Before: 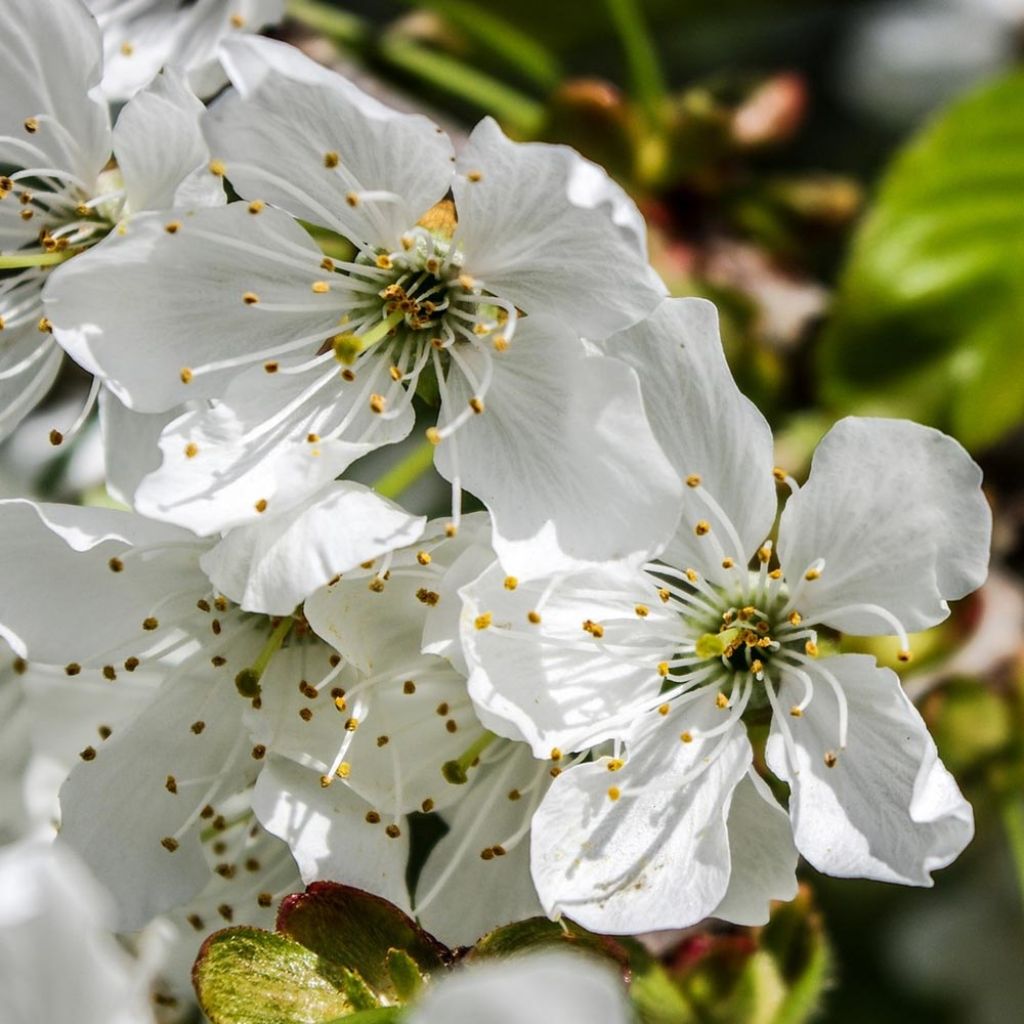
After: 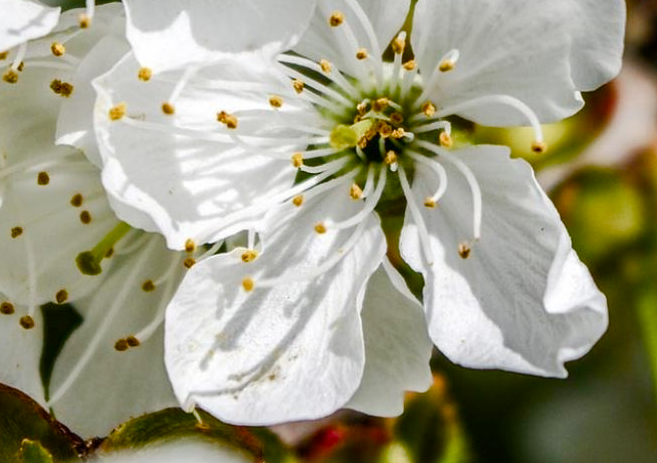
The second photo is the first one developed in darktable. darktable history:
crop and rotate: left 35.772%, top 49.794%, bottom 4.935%
color balance rgb: perceptual saturation grading › global saturation 24.625%, perceptual saturation grading › highlights -51.016%, perceptual saturation grading › mid-tones 19.029%, perceptual saturation grading › shadows 61.07%, global vibrance 10.896%
